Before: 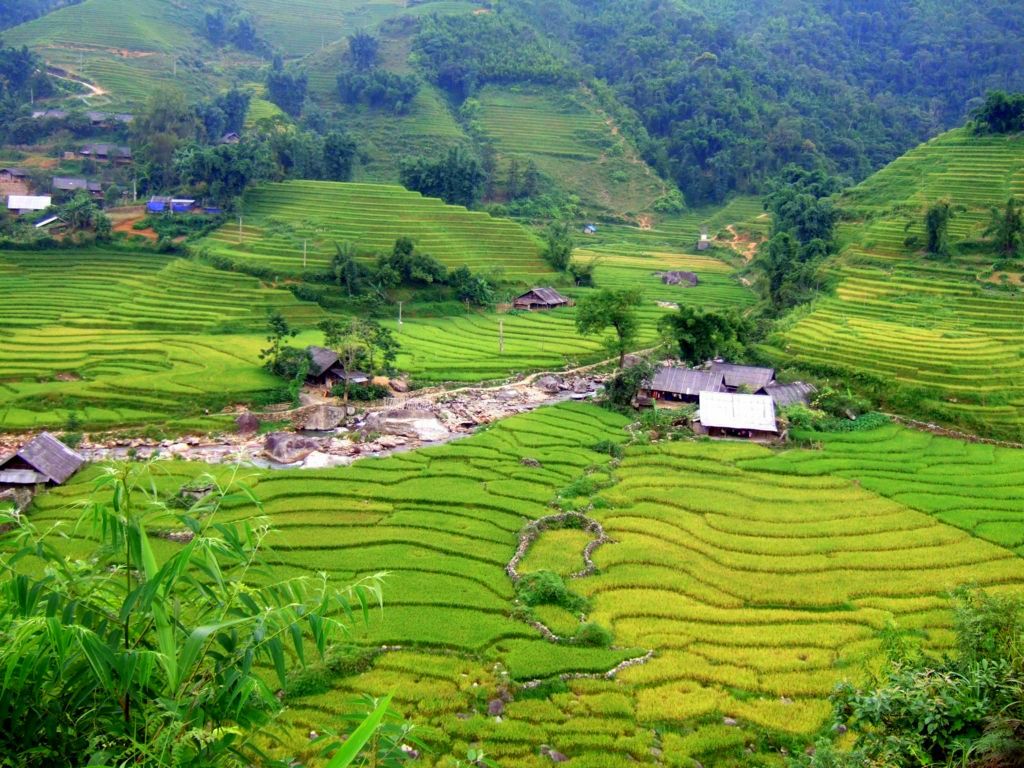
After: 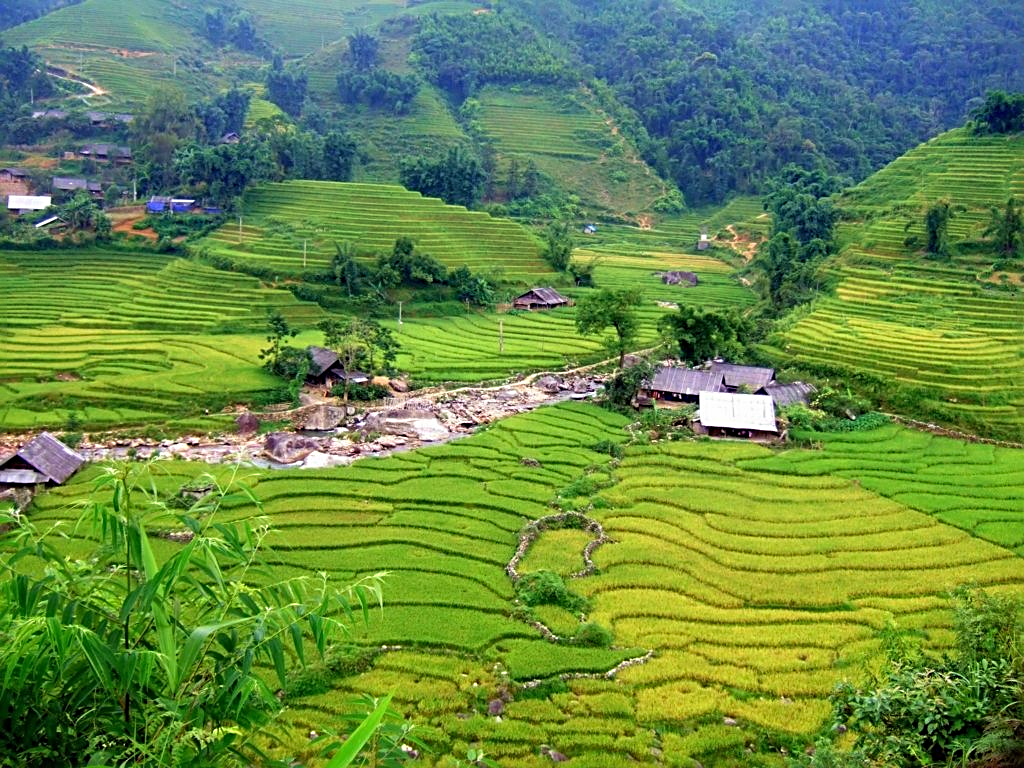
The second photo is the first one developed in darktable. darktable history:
sharpen: radius 2.724
velvia: strength 14.74%
